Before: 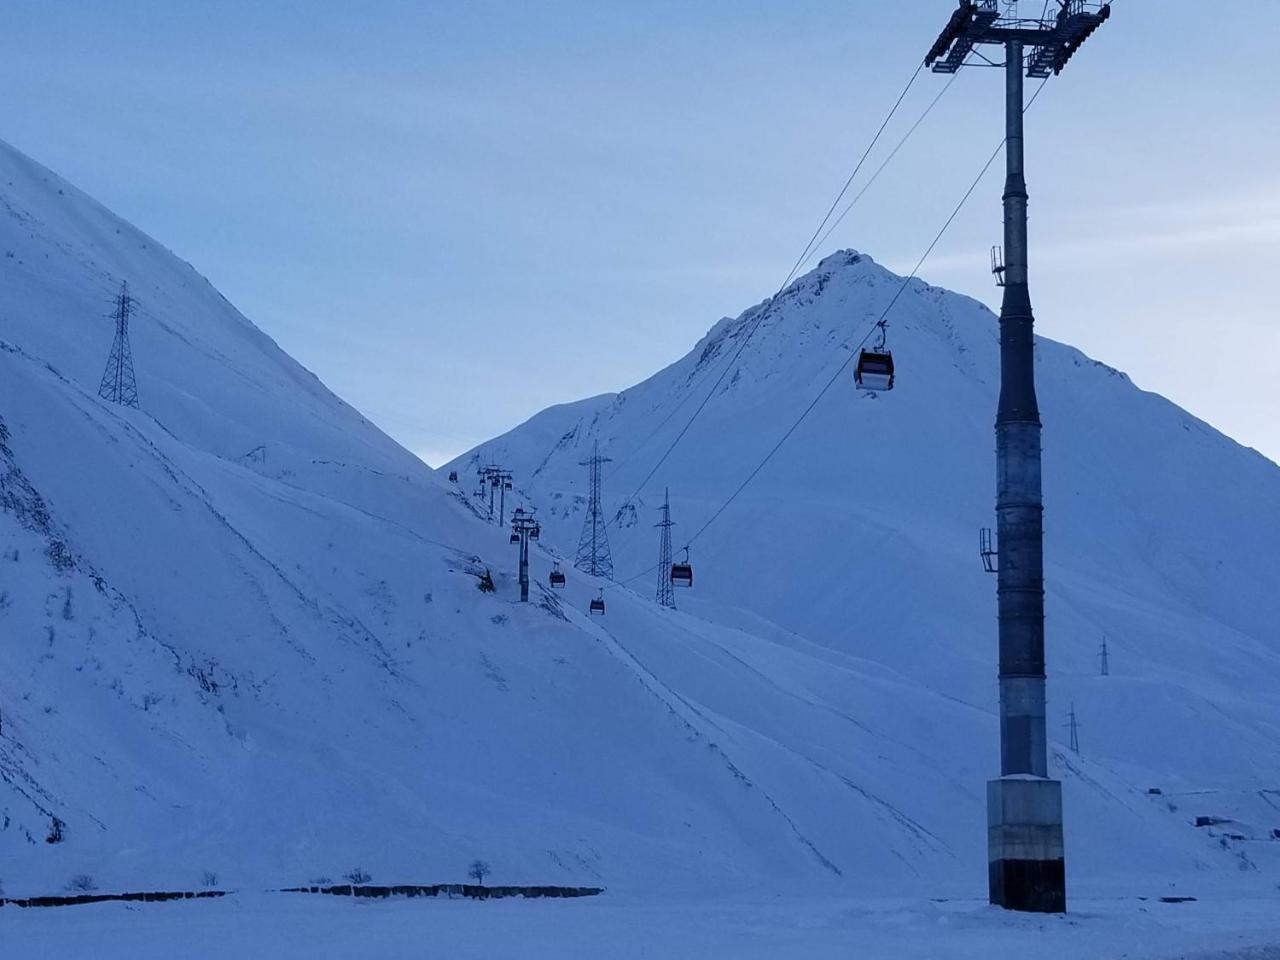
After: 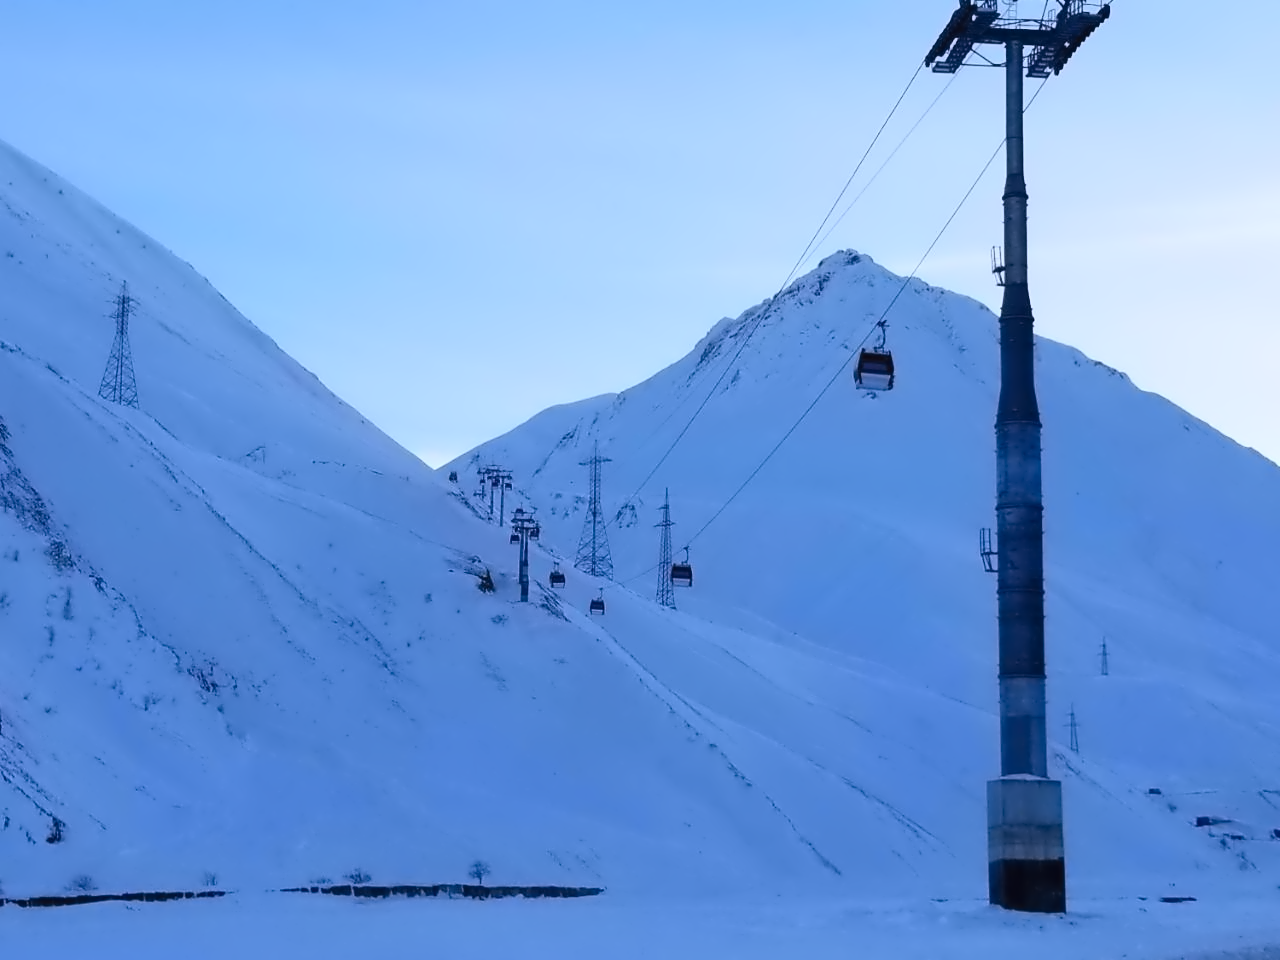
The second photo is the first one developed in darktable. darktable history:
exposure: compensate highlight preservation false
contrast equalizer: octaves 7, y [[0.5 ×6], [0.5 ×6], [0.5 ×6], [0, 0.033, 0.067, 0.1, 0.133, 0.167], [0, 0.05, 0.1, 0.15, 0.2, 0.25]]
contrast brightness saturation: contrast 0.2, brightness 0.166, saturation 0.222
